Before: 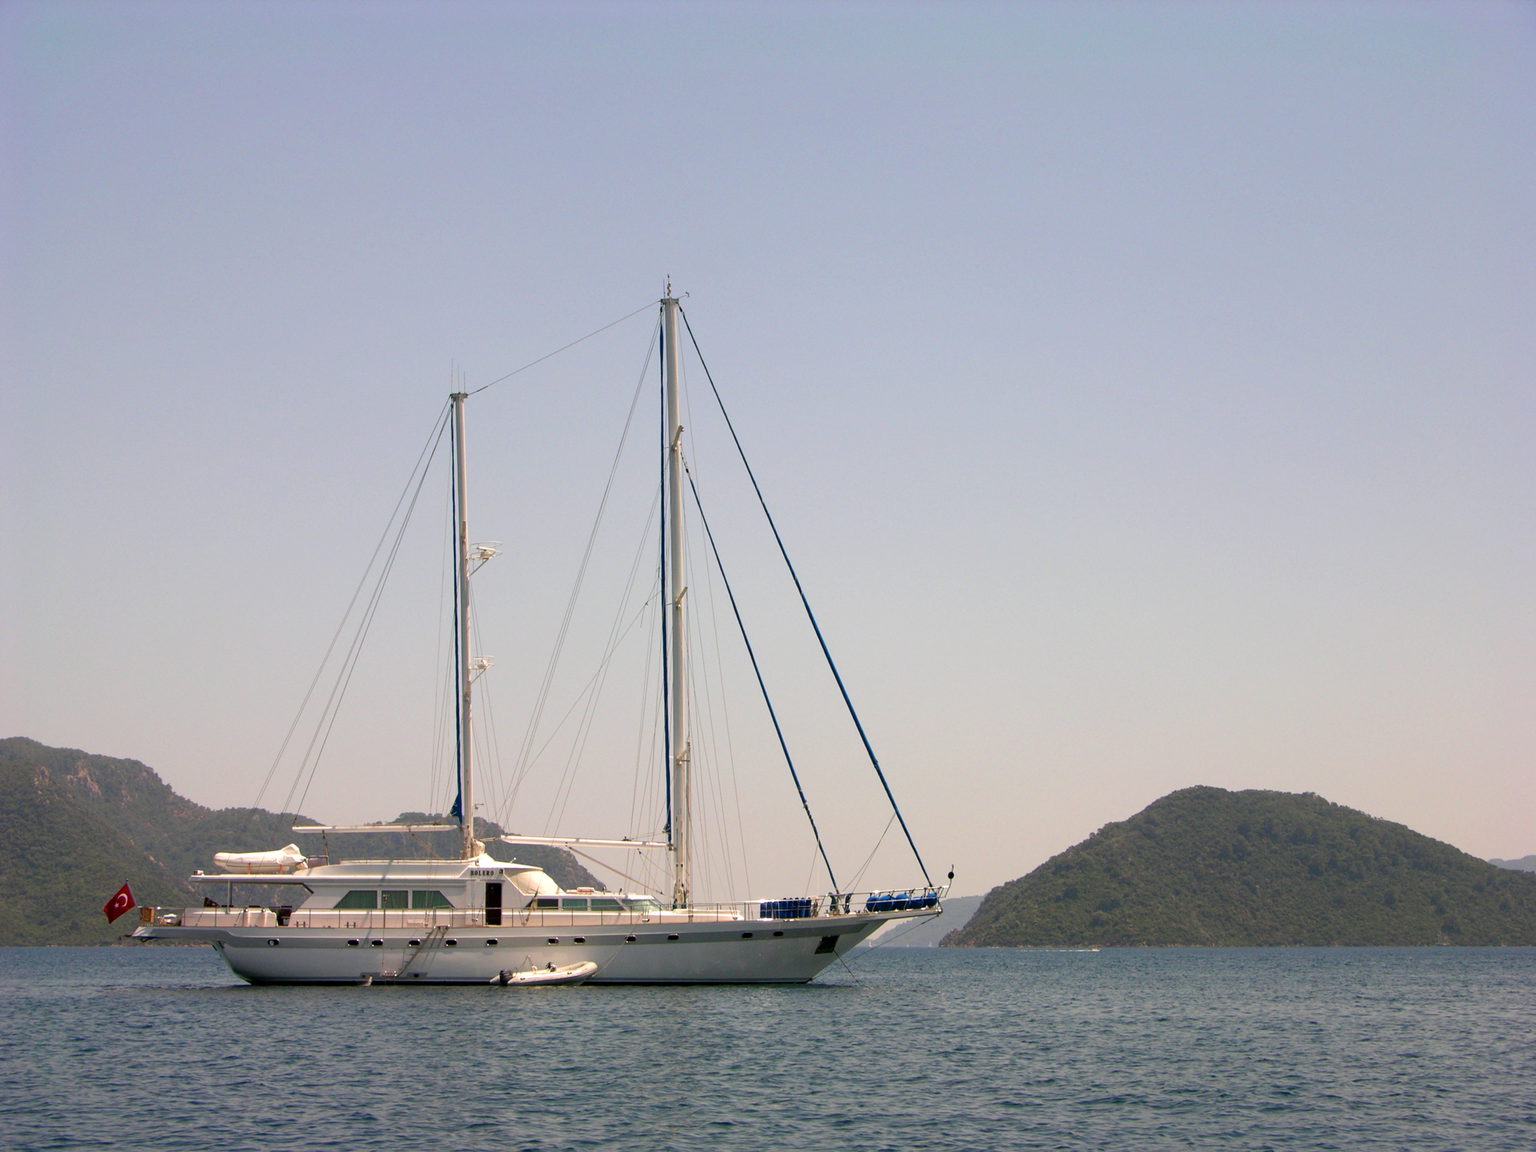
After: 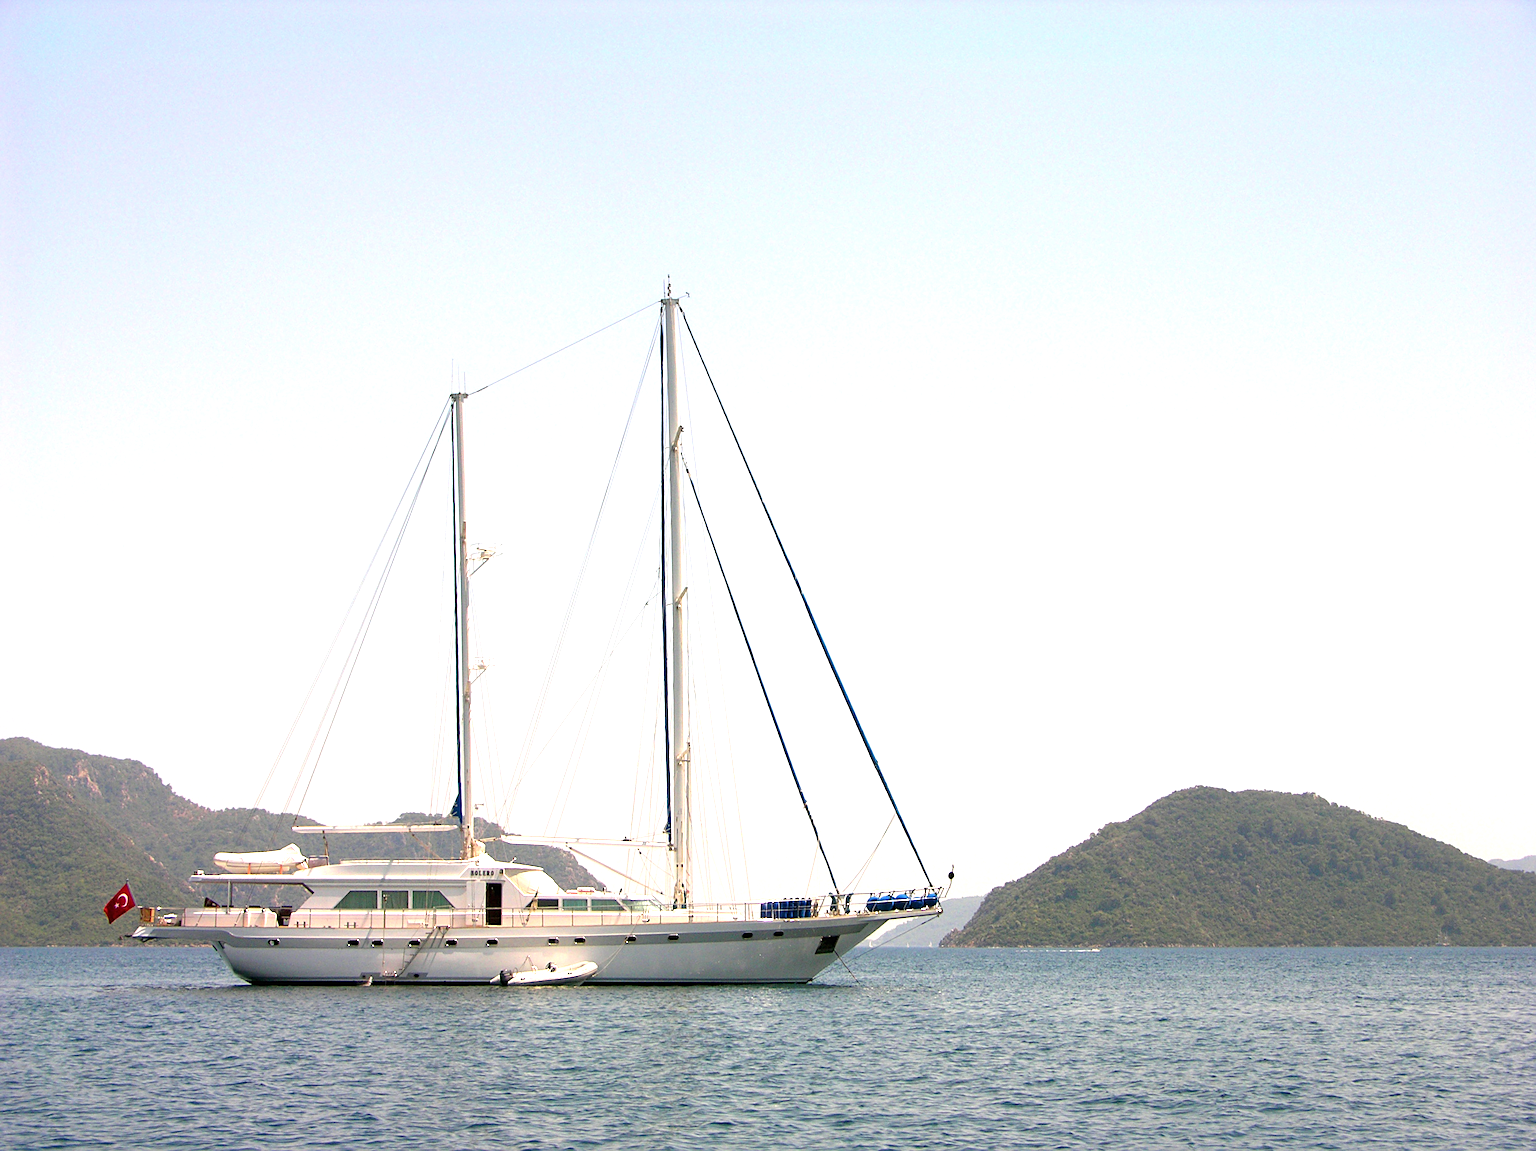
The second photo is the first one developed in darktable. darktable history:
sharpen: on, module defaults
exposure: black level correction 0, exposure 1.102 EV, compensate highlight preservation false
